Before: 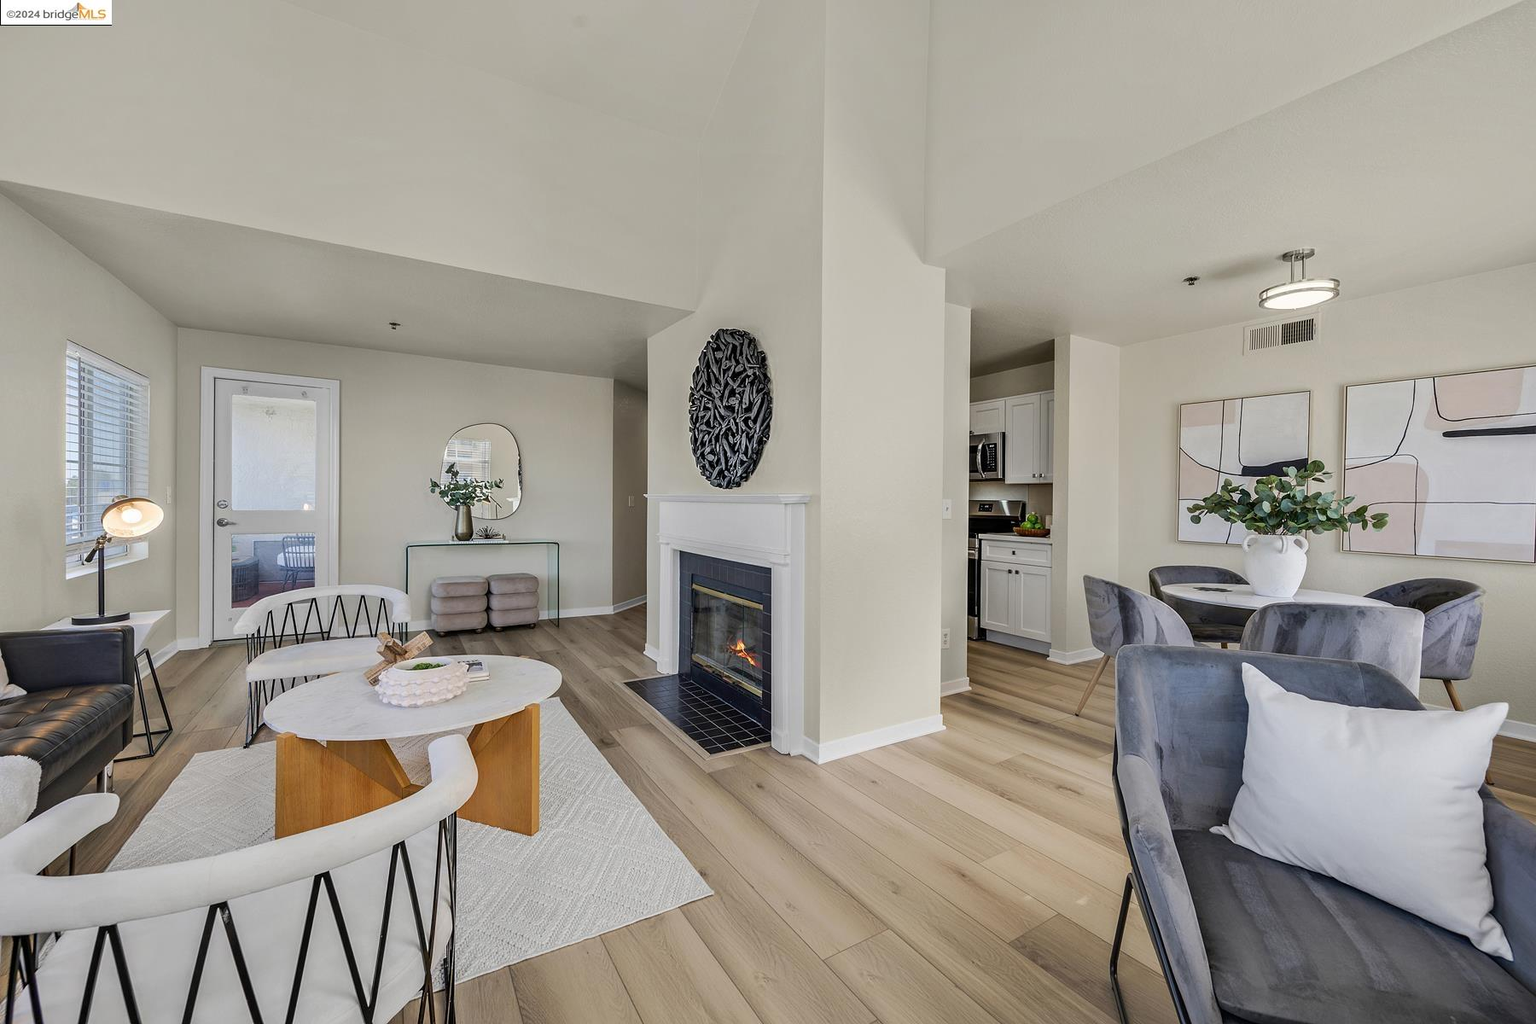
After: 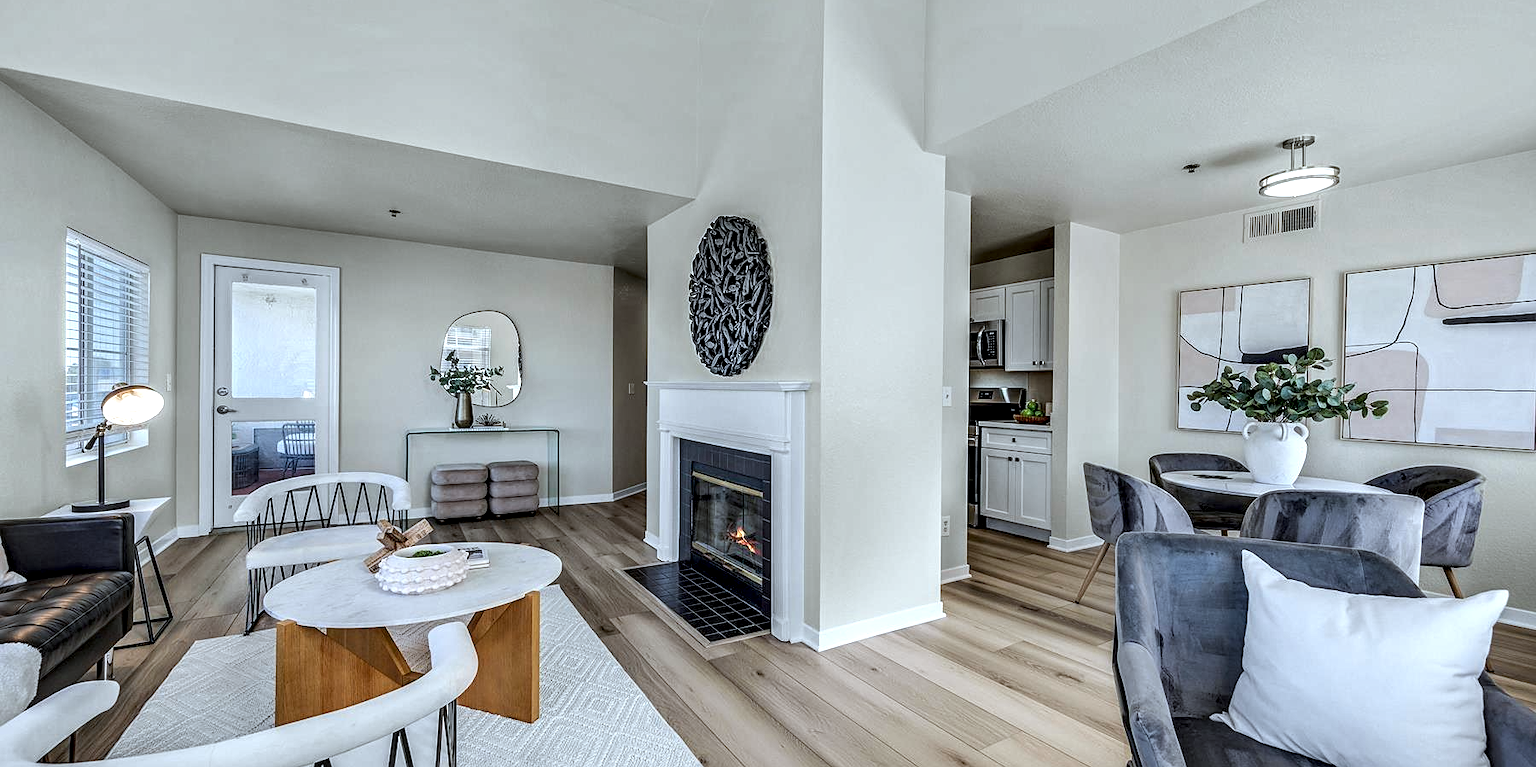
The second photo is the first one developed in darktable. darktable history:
sharpen: amount 0.215
shadows and highlights: shadows -12.86, white point adjustment 3.94, highlights 28.74
local contrast: highlights 78%, shadows 56%, detail 175%, midtone range 0.423
crop: top 11.063%, bottom 13.963%
color correction: highlights a* -3.98, highlights b* -10.72
